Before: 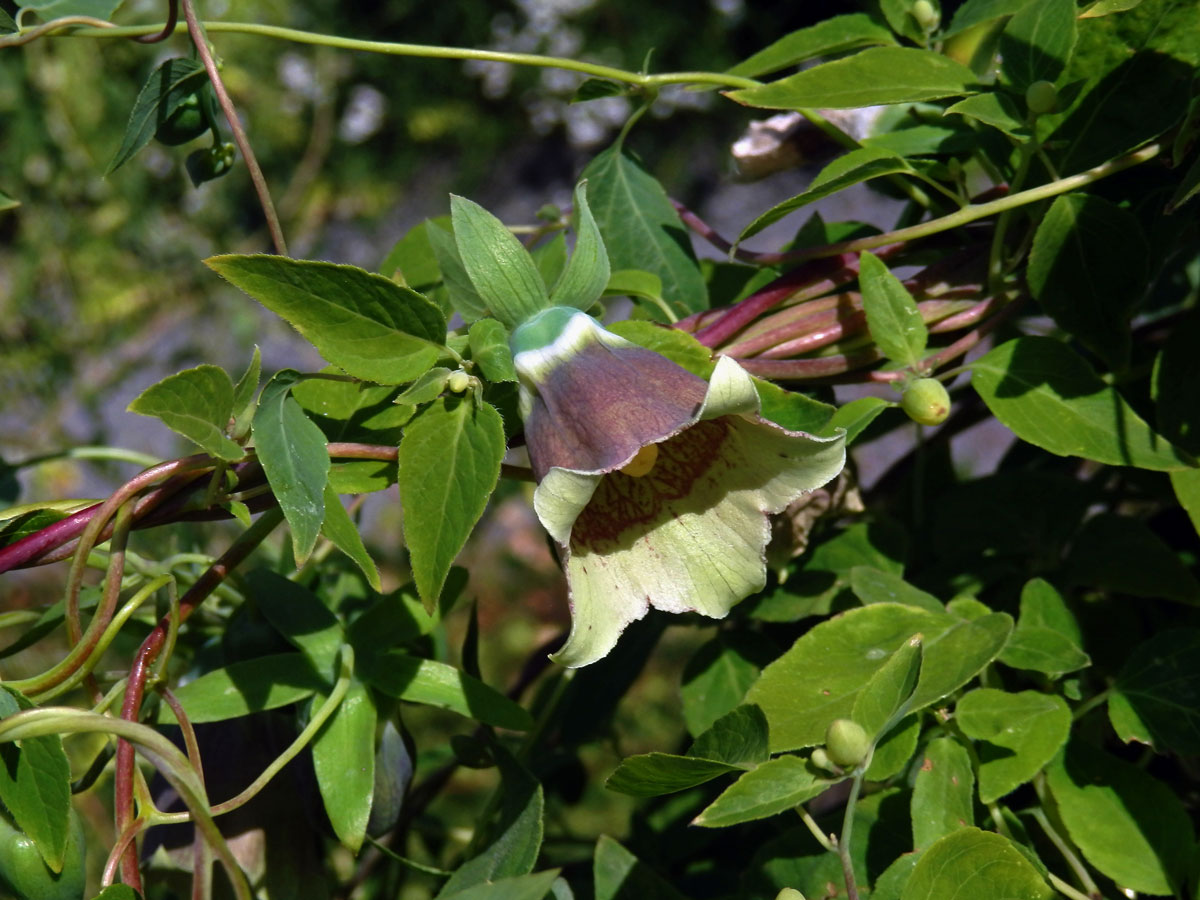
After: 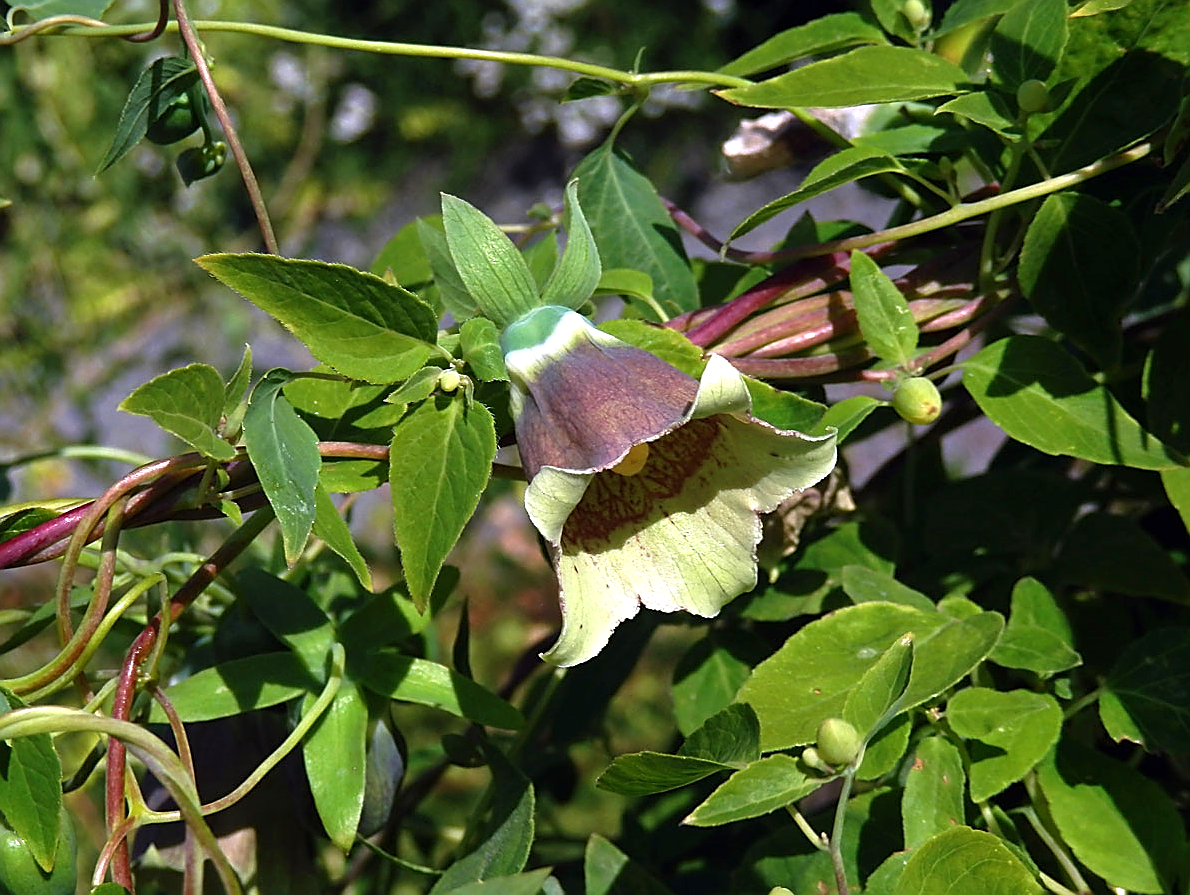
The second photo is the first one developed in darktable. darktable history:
sharpen: radius 1.429, amount 1.244, threshold 0.607
crop and rotate: left 0.822%, top 0.146%, bottom 0.334%
exposure: black level correction 0, exposure 0.499 EV, compensate highlight preservation false
